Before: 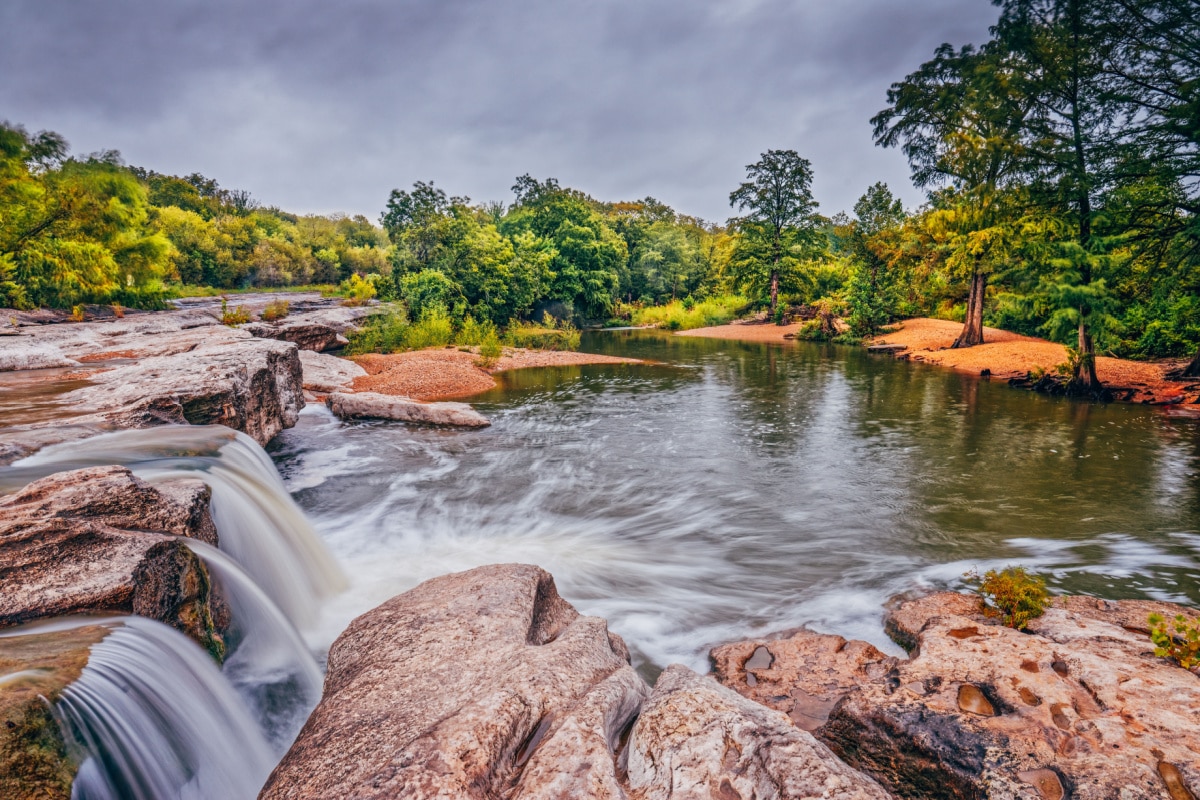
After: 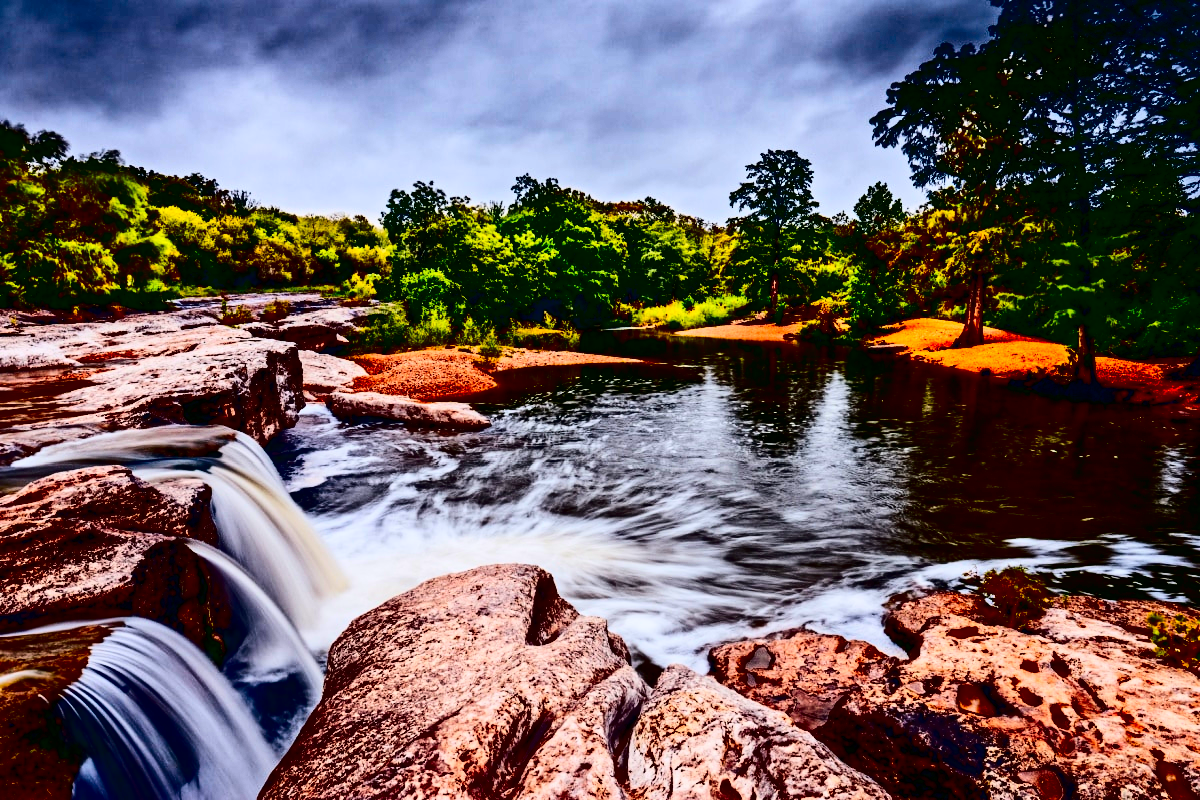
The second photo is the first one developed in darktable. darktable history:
contrast brightness saturation: contrast 0.785, brightness -1, saturation 0.987
